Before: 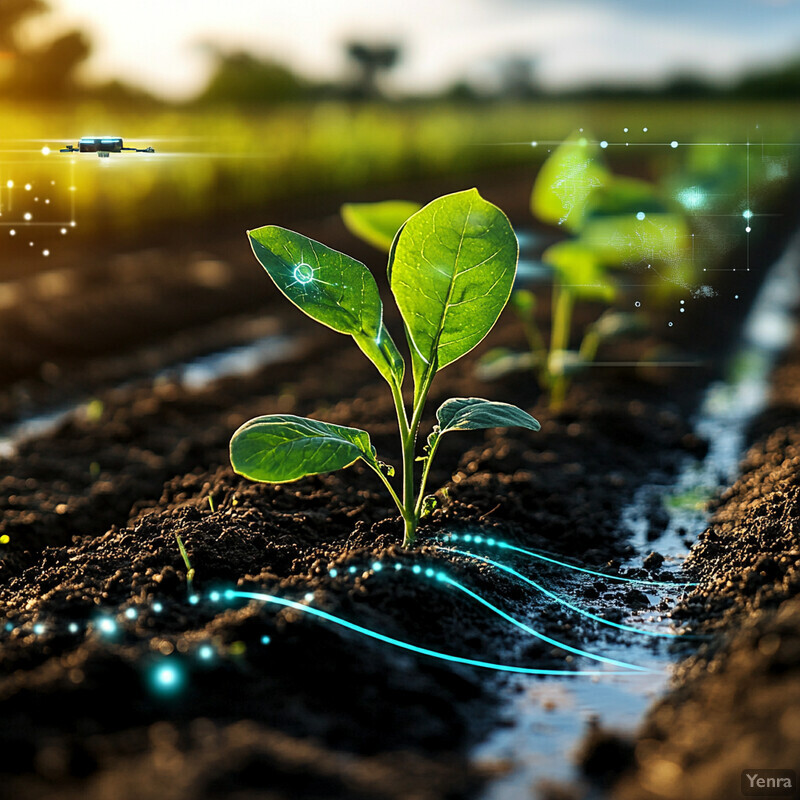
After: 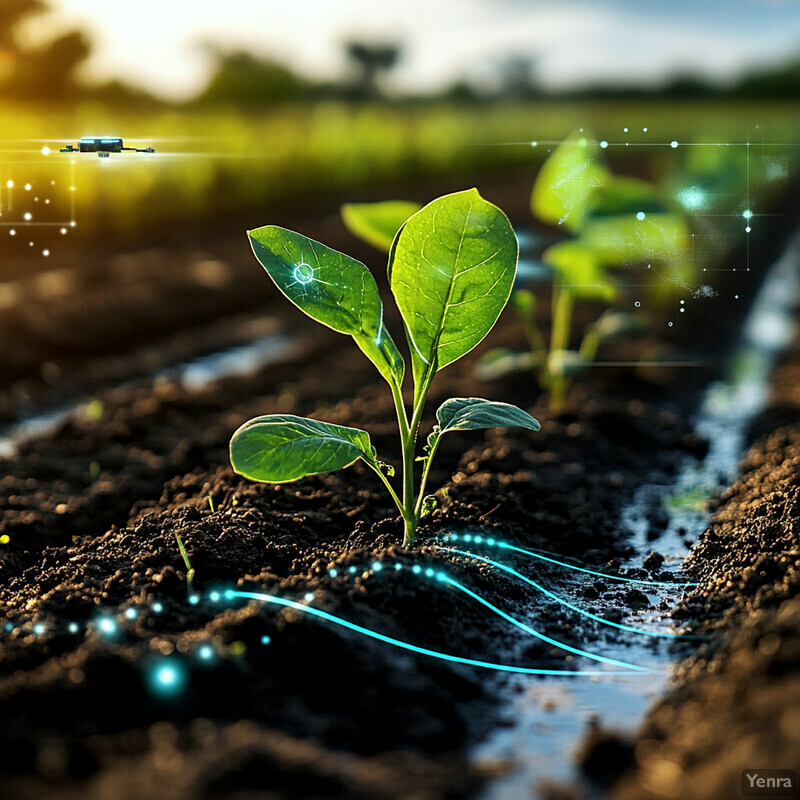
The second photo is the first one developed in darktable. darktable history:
white balance: red 0.978, blue 0.999
local contrast: mode bilateral grid, contrast 20, coarseness 50, detail 120%, midtone range 0.2
